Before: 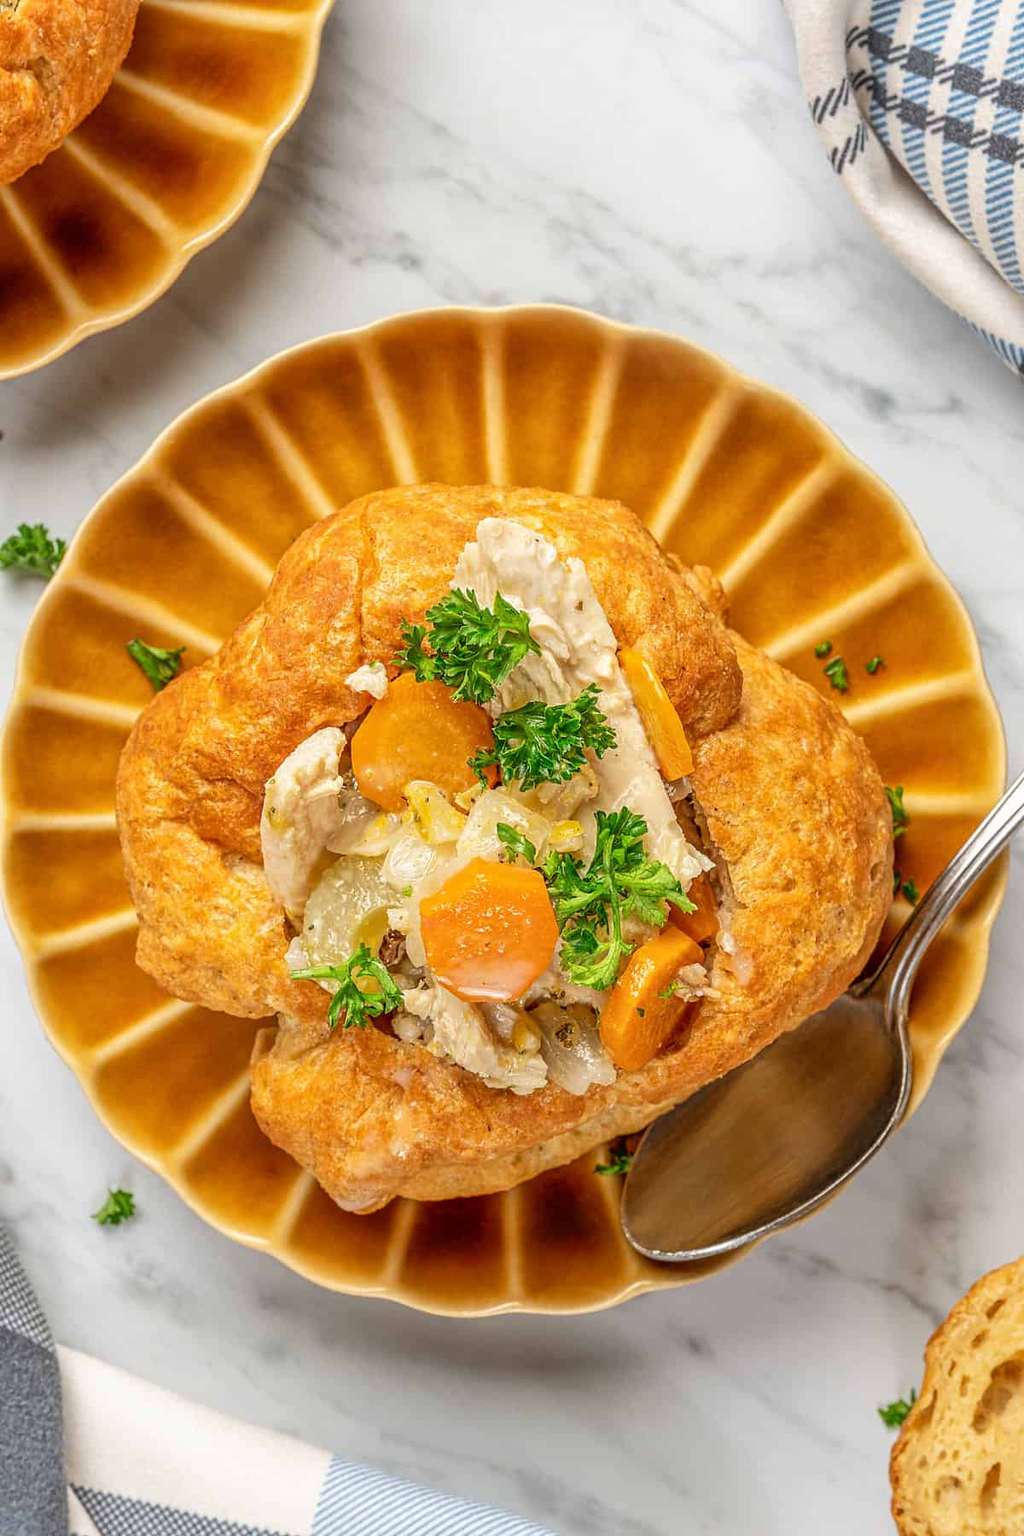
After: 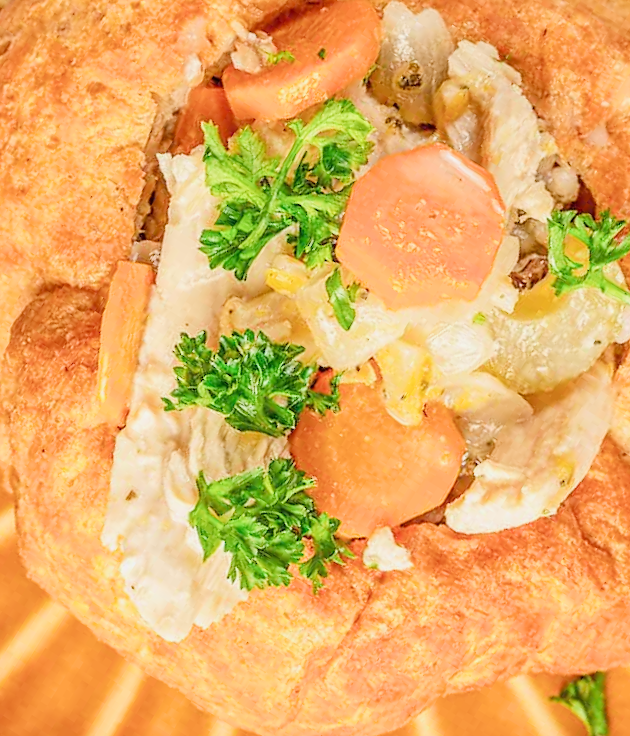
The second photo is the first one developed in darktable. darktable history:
crop and rotate: angle 148.08°, left 9.142%, top 15.667%, right 4.576%, bottom 17.109%
exposure: black level correction 0, exposure 1.097 EV, compensate highlight preservation false
filmic rgb: black relative exposure -7.65 EV, white relative exposure 4.56 EV, hardness 3.61
